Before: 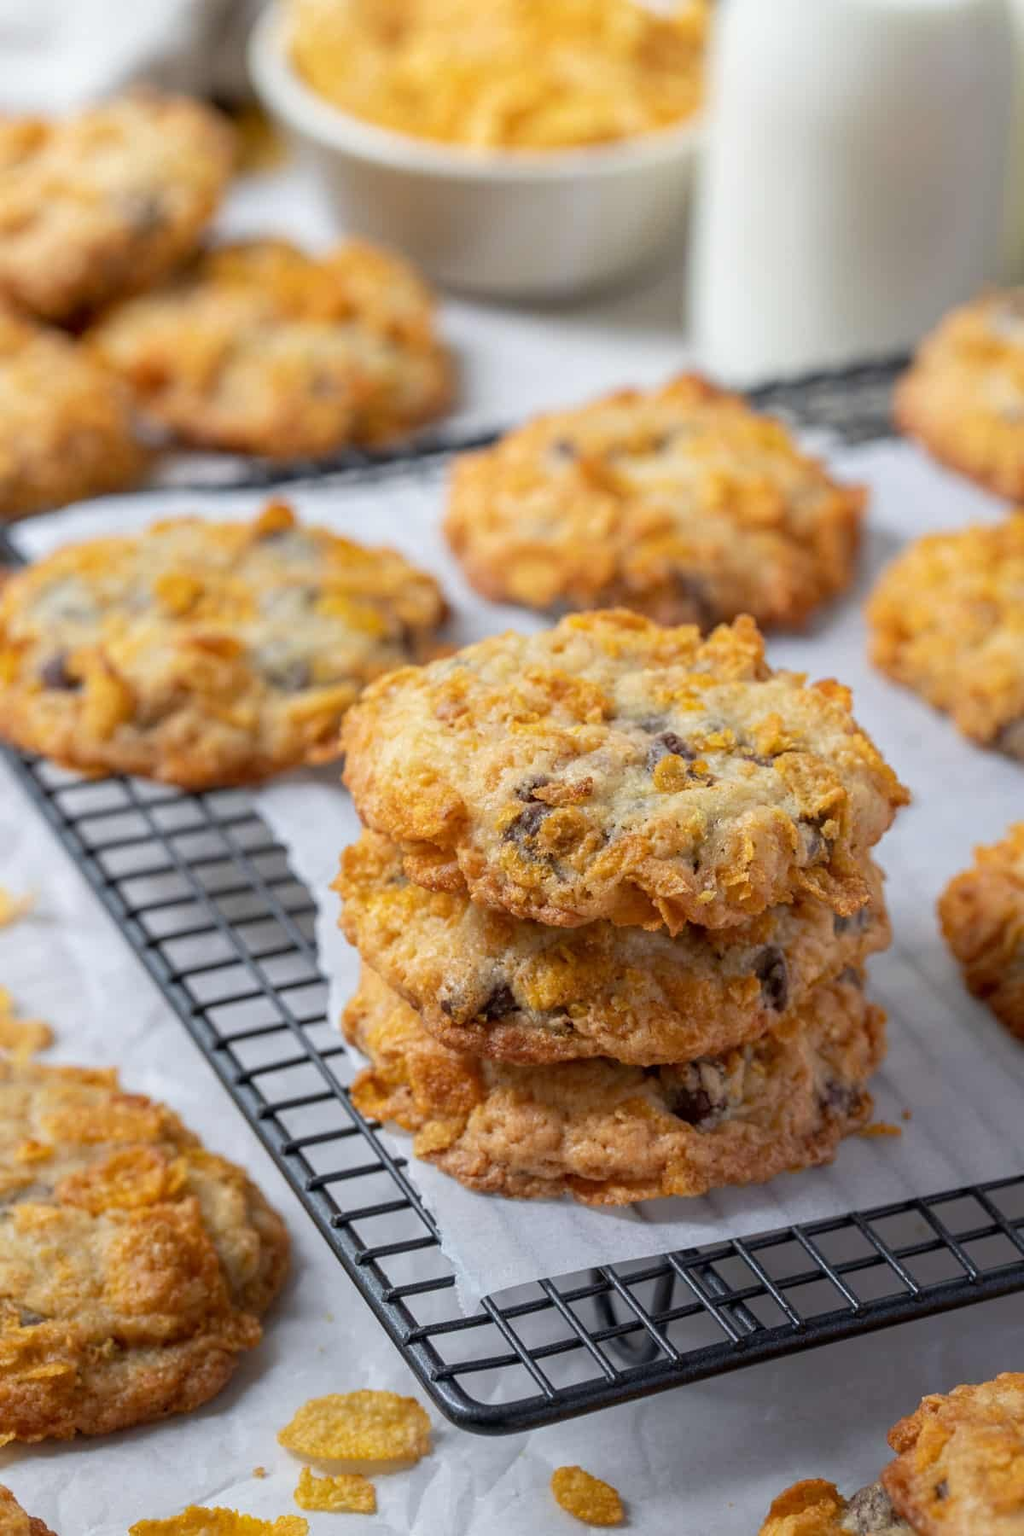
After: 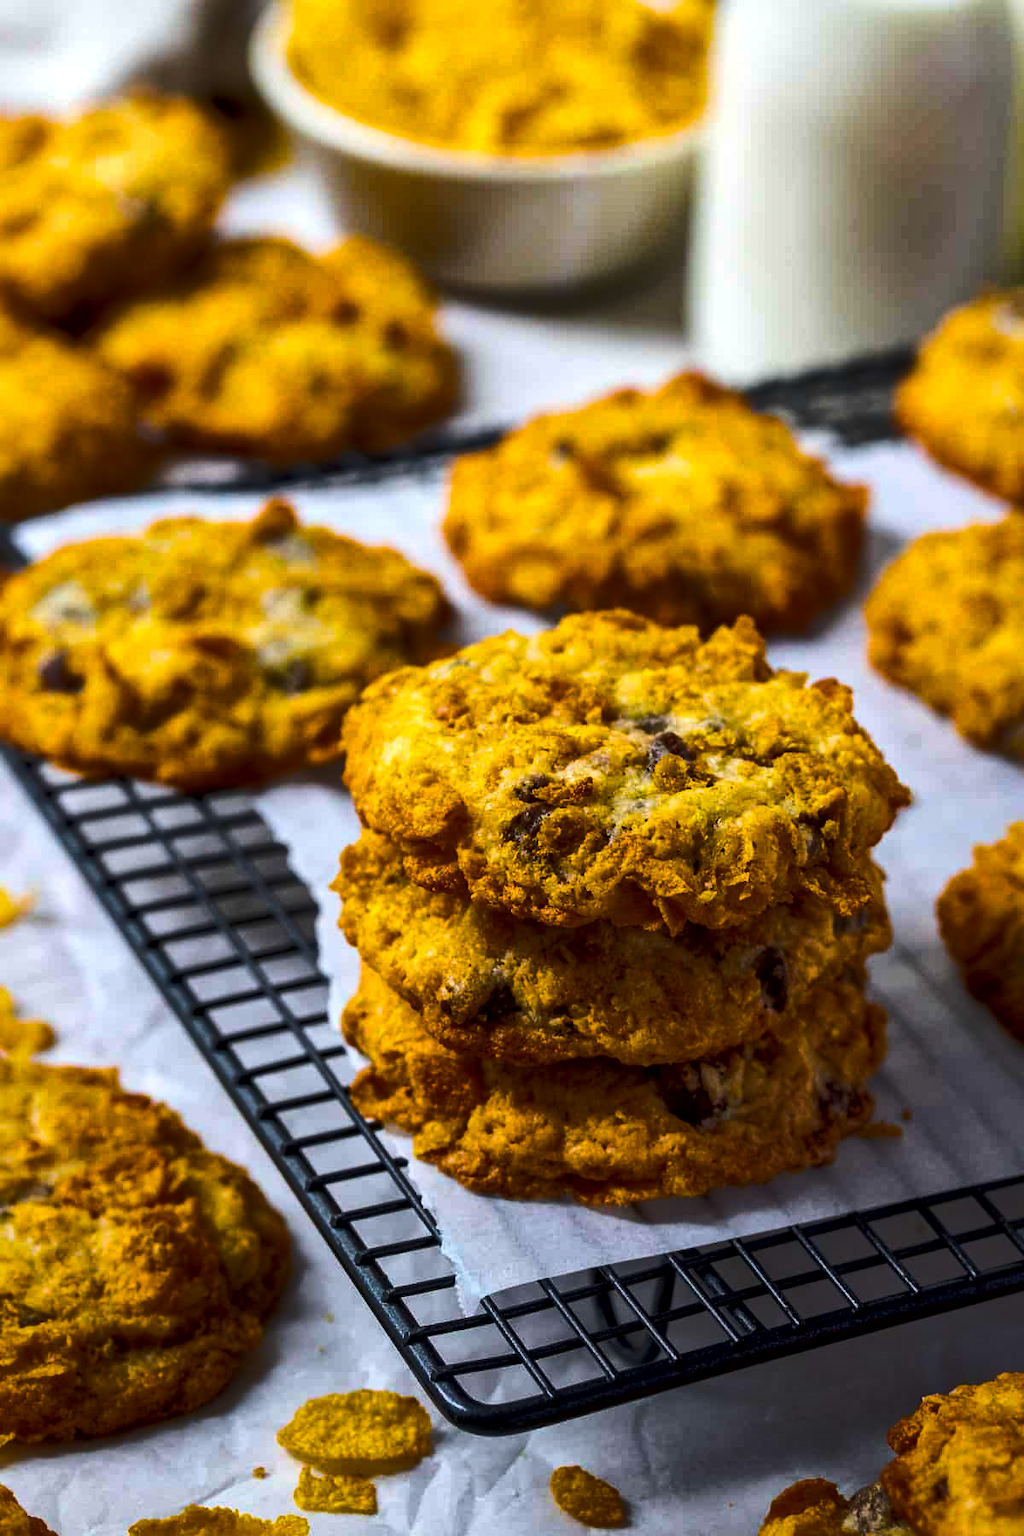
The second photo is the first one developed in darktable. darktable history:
tone equalizer: on, module defaults
local contrast: mode bilateral grid, contrast 20, coarseness 50, detail 179%, midtone range 0.2
color balance rgb: linear chroma grading › global chroma 40.15%, perceptual saturation grading › global saturation 60.58%, perceptual saturation grading › highlights 20.44%, perceptual saturation grading › shadows -50.36%, perceptual brilliance grading › highlights 2.19%, perceptual brilliance grading › mid-tones -50.36%, perceptual brilliance grading › shadows -50.36%
